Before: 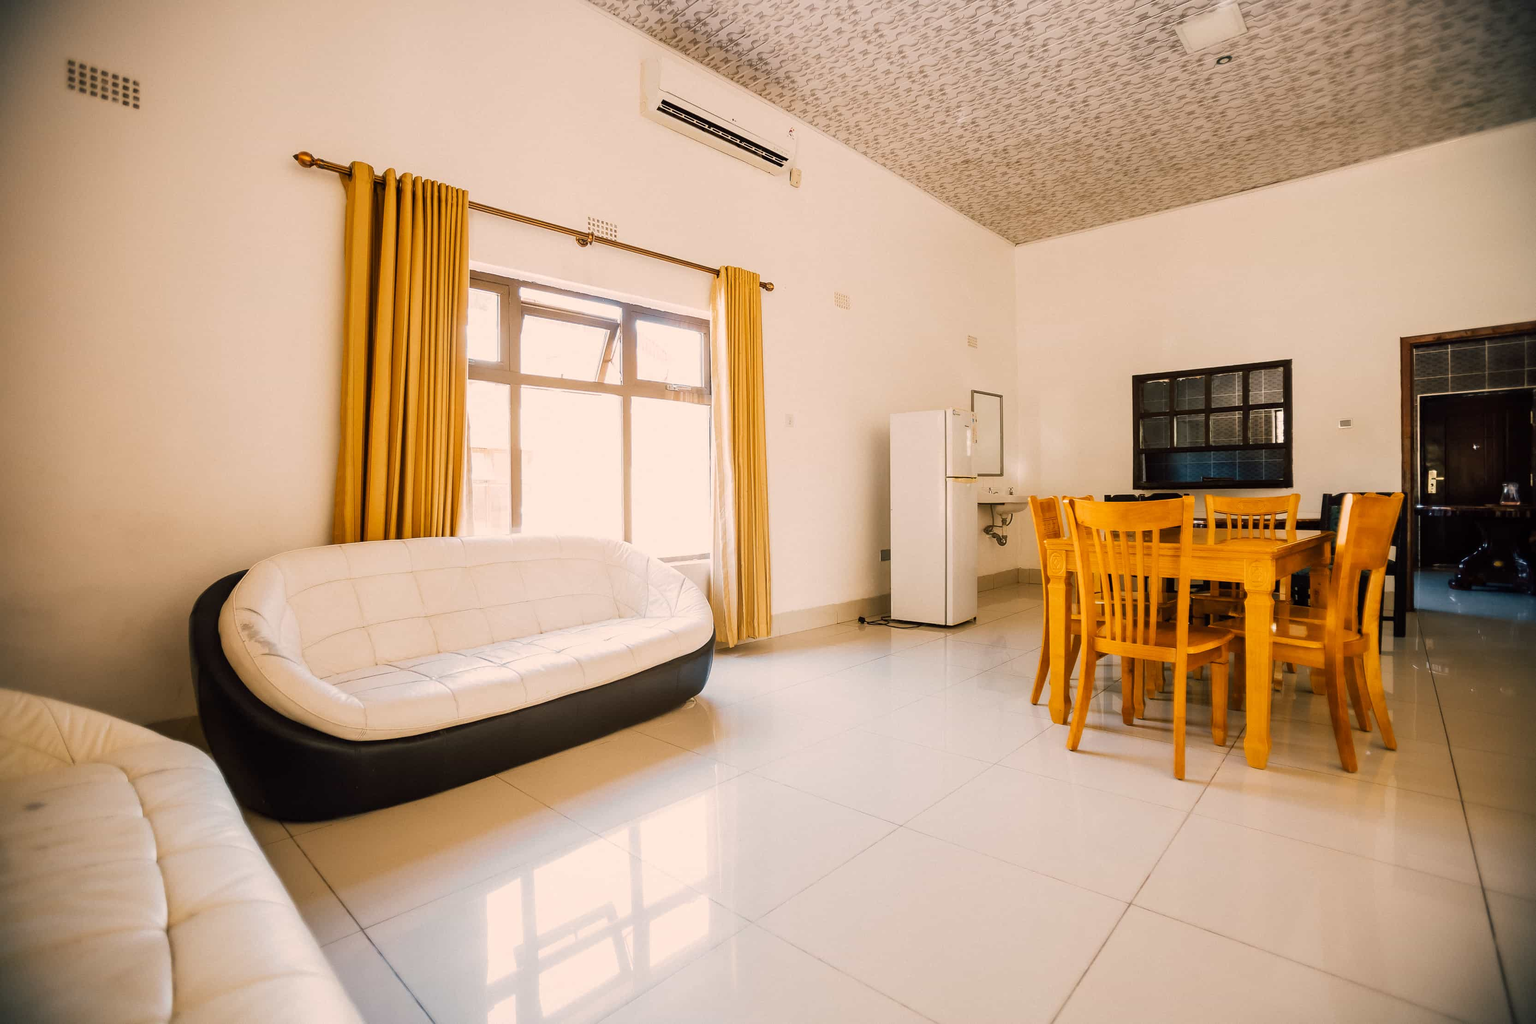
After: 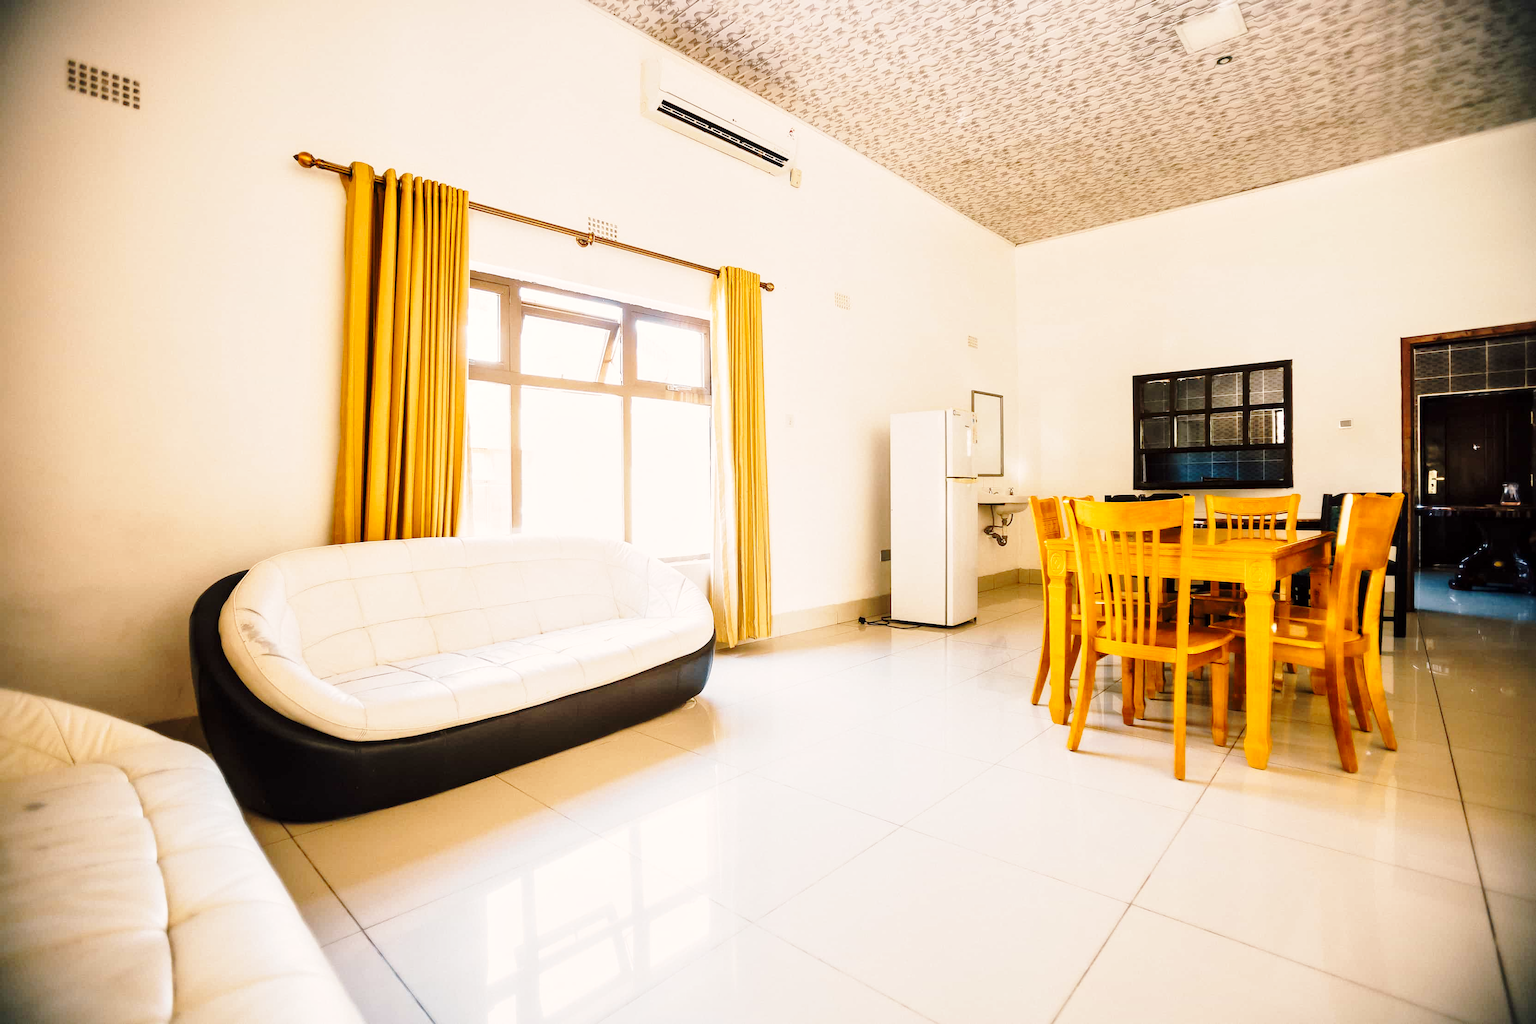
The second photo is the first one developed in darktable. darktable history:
local contrast: mode bilateral grid, contrast 20, coarseness 50, detail 120%, midtone range 0.2
base curve: curves: ch0 [(0, 0) (0.028, 0.03) (0.121, 0.232) (0.46, 0.748) (0.859, 0.968) (1, 1)], preserve colors none
color correction: saturation 0.99
